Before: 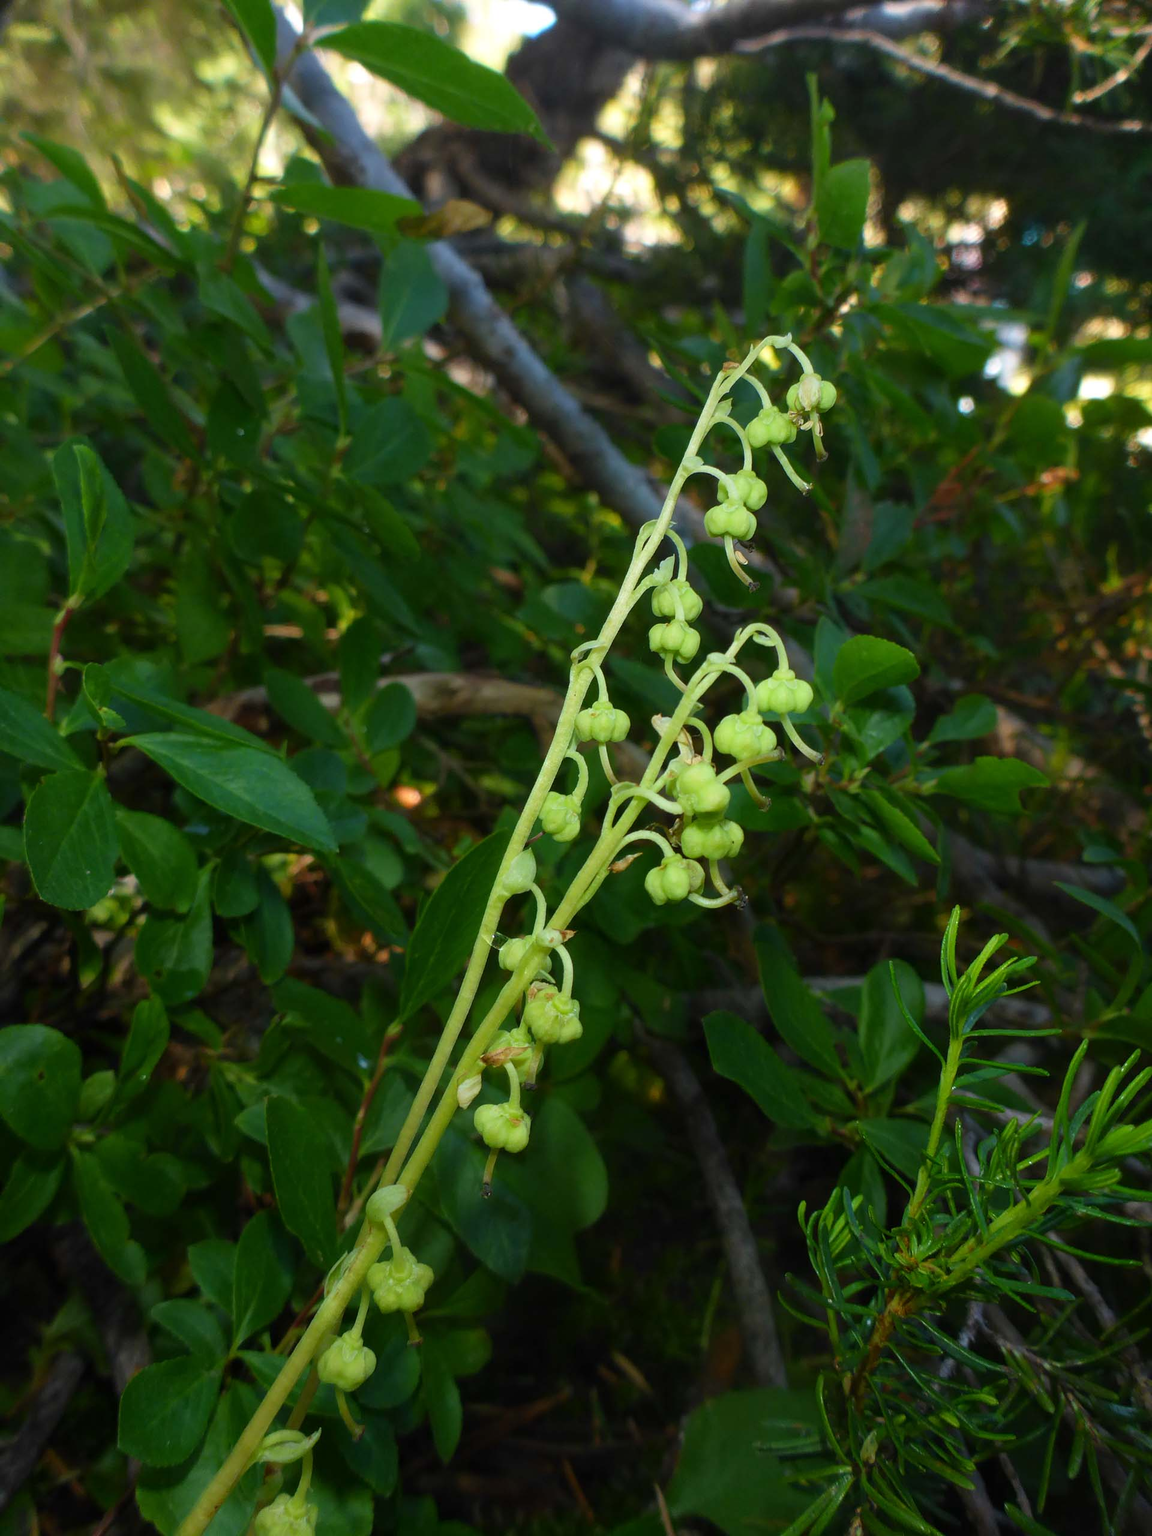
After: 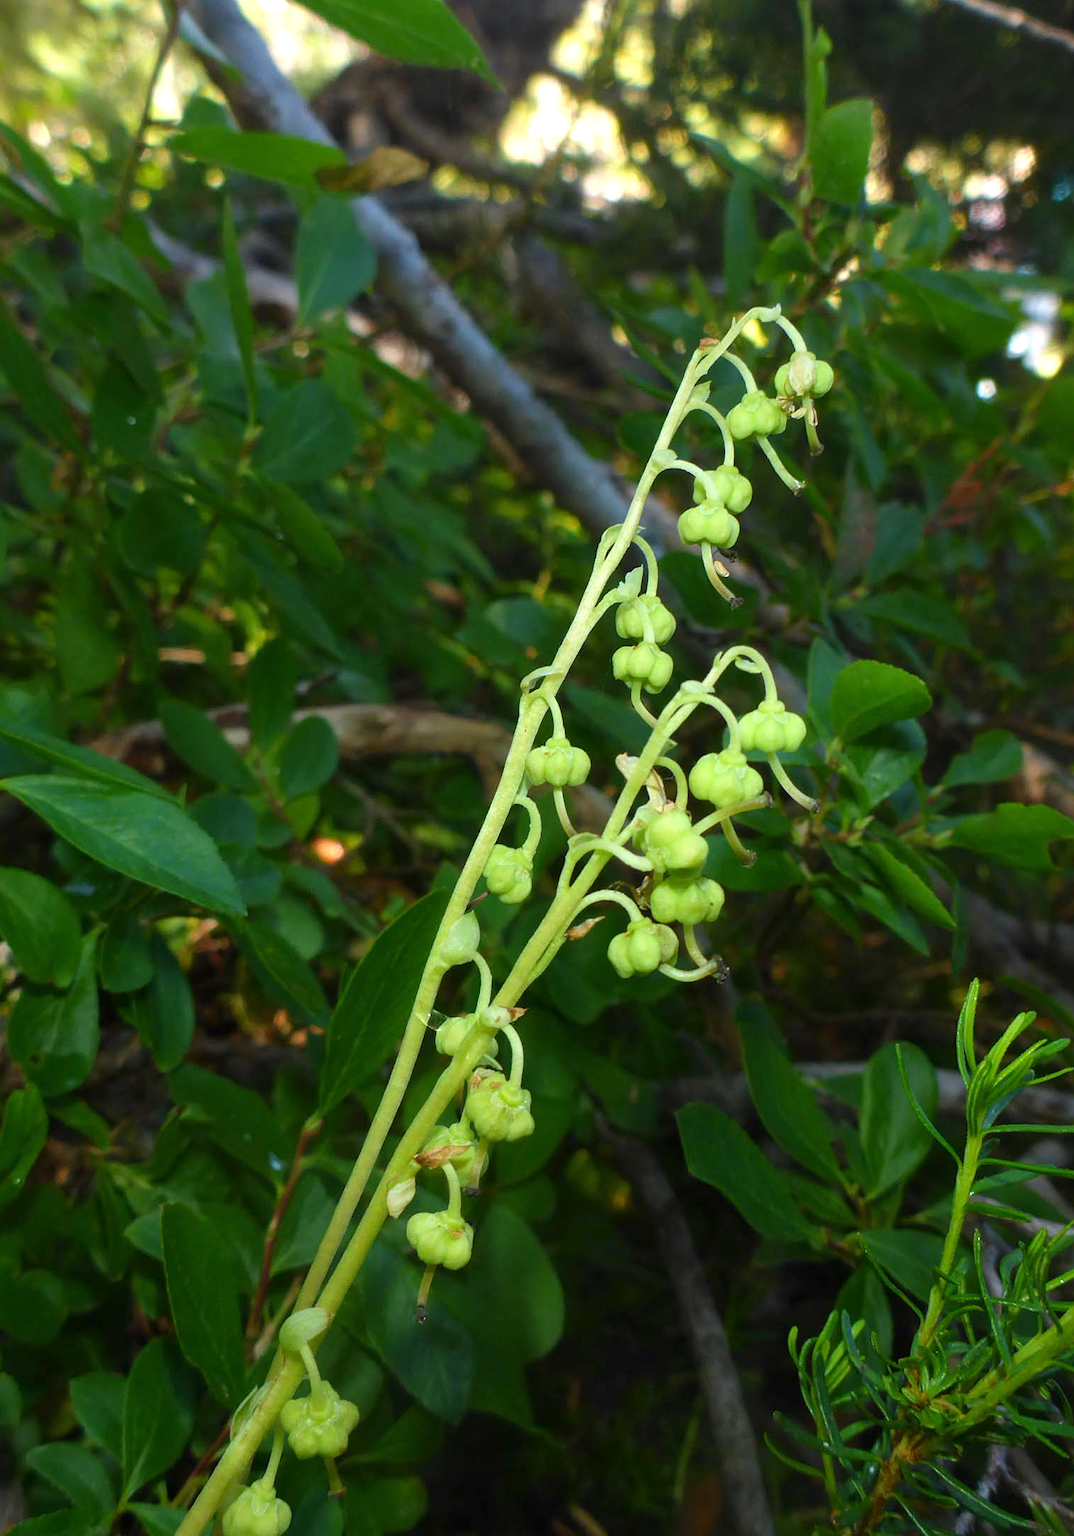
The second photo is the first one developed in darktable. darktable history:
exposure: exposure 0.362 EV, compensate highlight preservation false
crop: left 11.208%, top 4.919%, right 9.605%, bottom 10.191%
